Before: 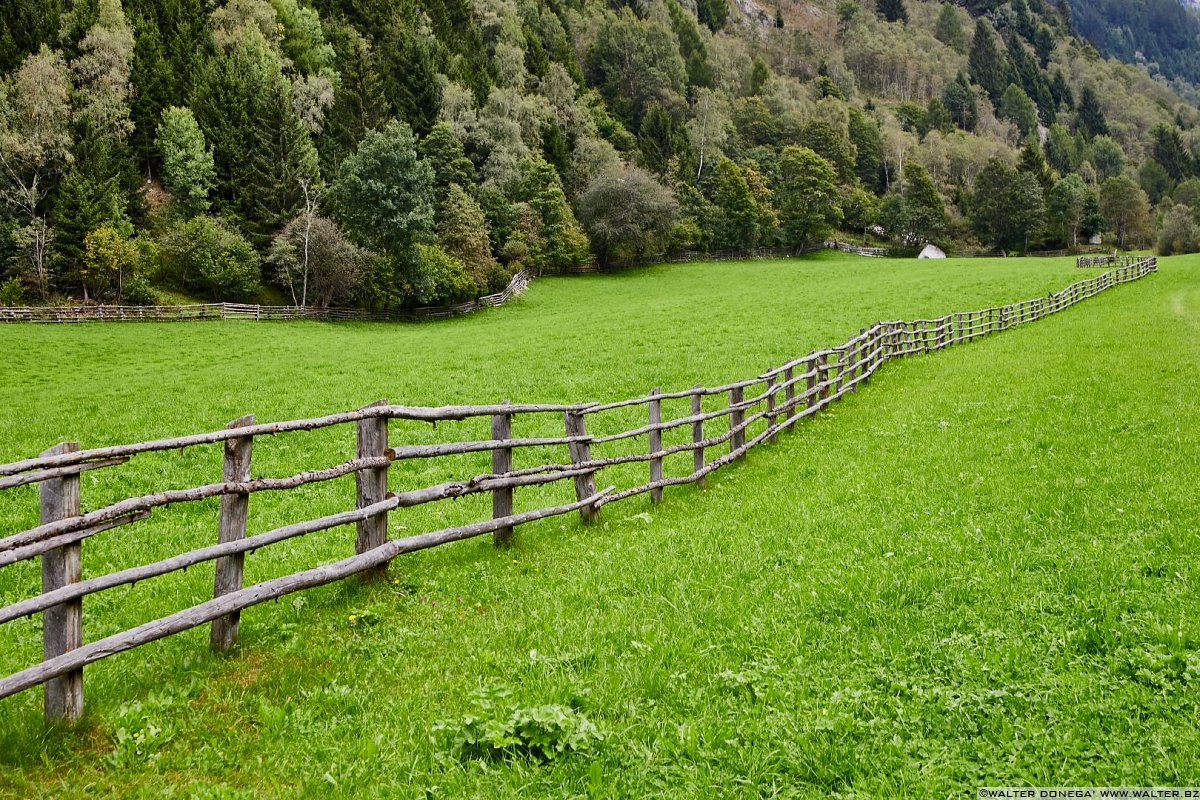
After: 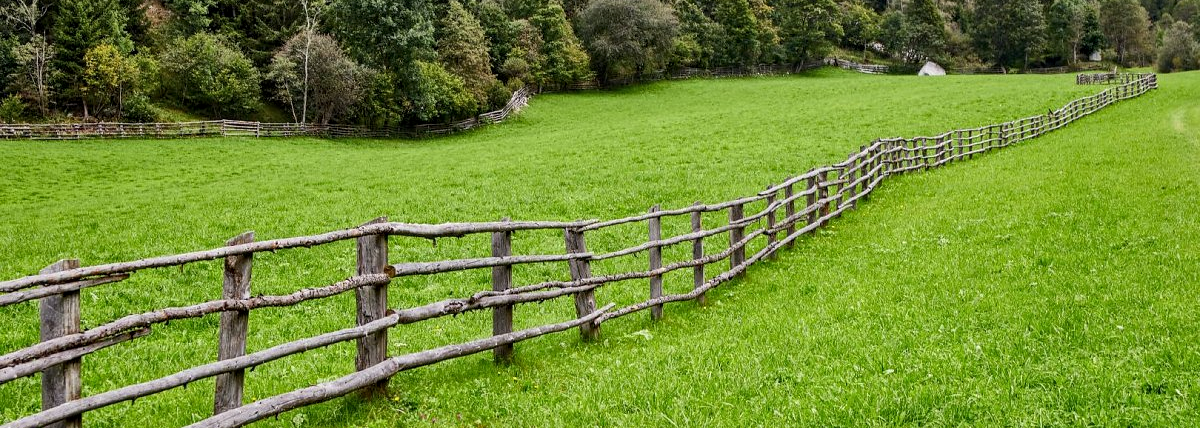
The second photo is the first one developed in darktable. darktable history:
crop and rotate: top 23.043%, bottom 23.437%
local contrast: on, module defaults
